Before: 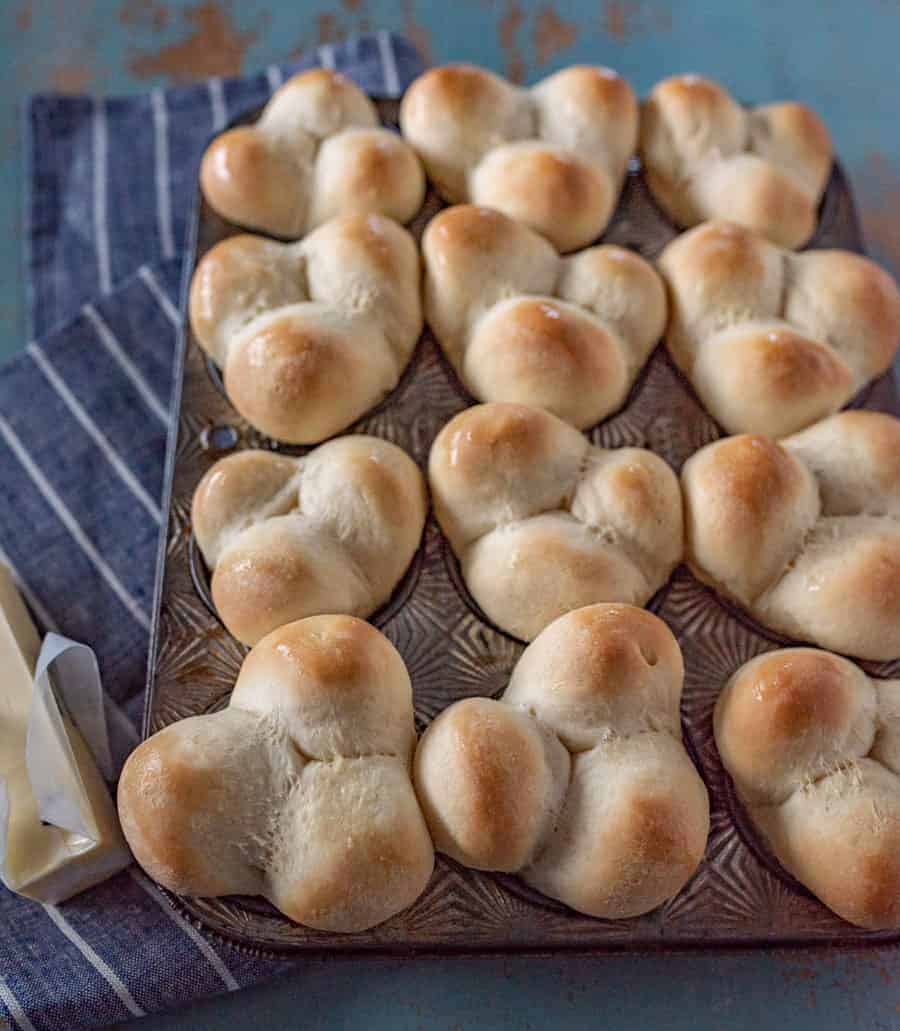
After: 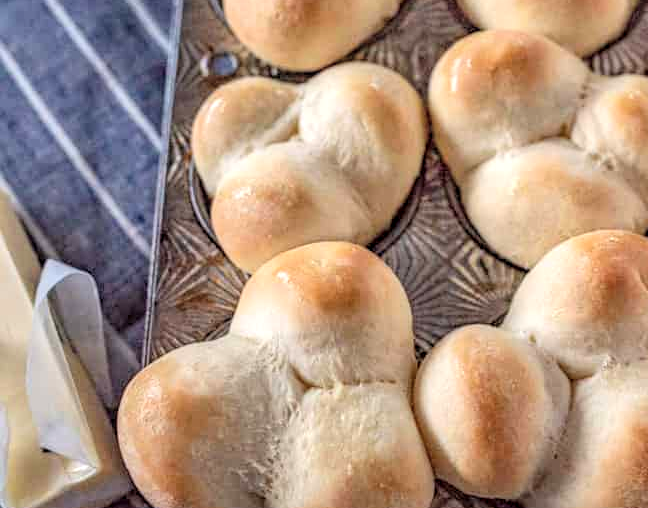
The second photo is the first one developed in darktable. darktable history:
crop: top 36.186%, right 27.994%, bottom 14.515%
contrast brightness saturation: contrast 0.099, brightness 0.31, saturation 0.139
local contrast: detail 142%
